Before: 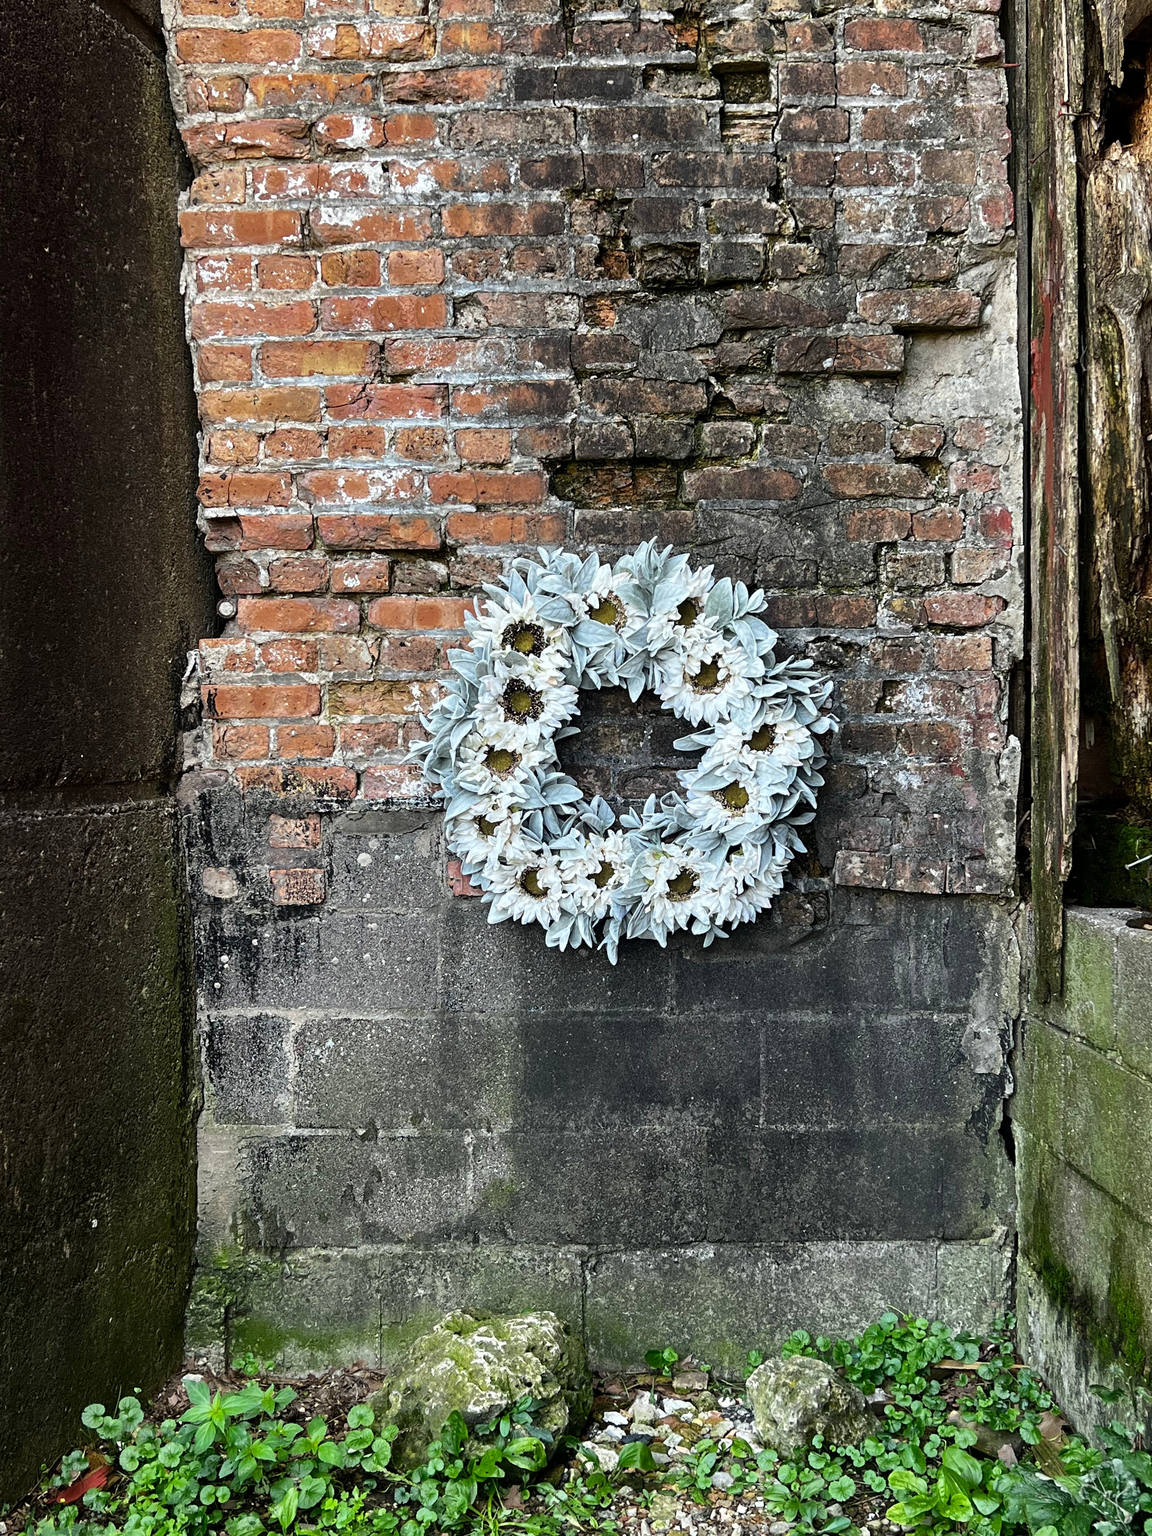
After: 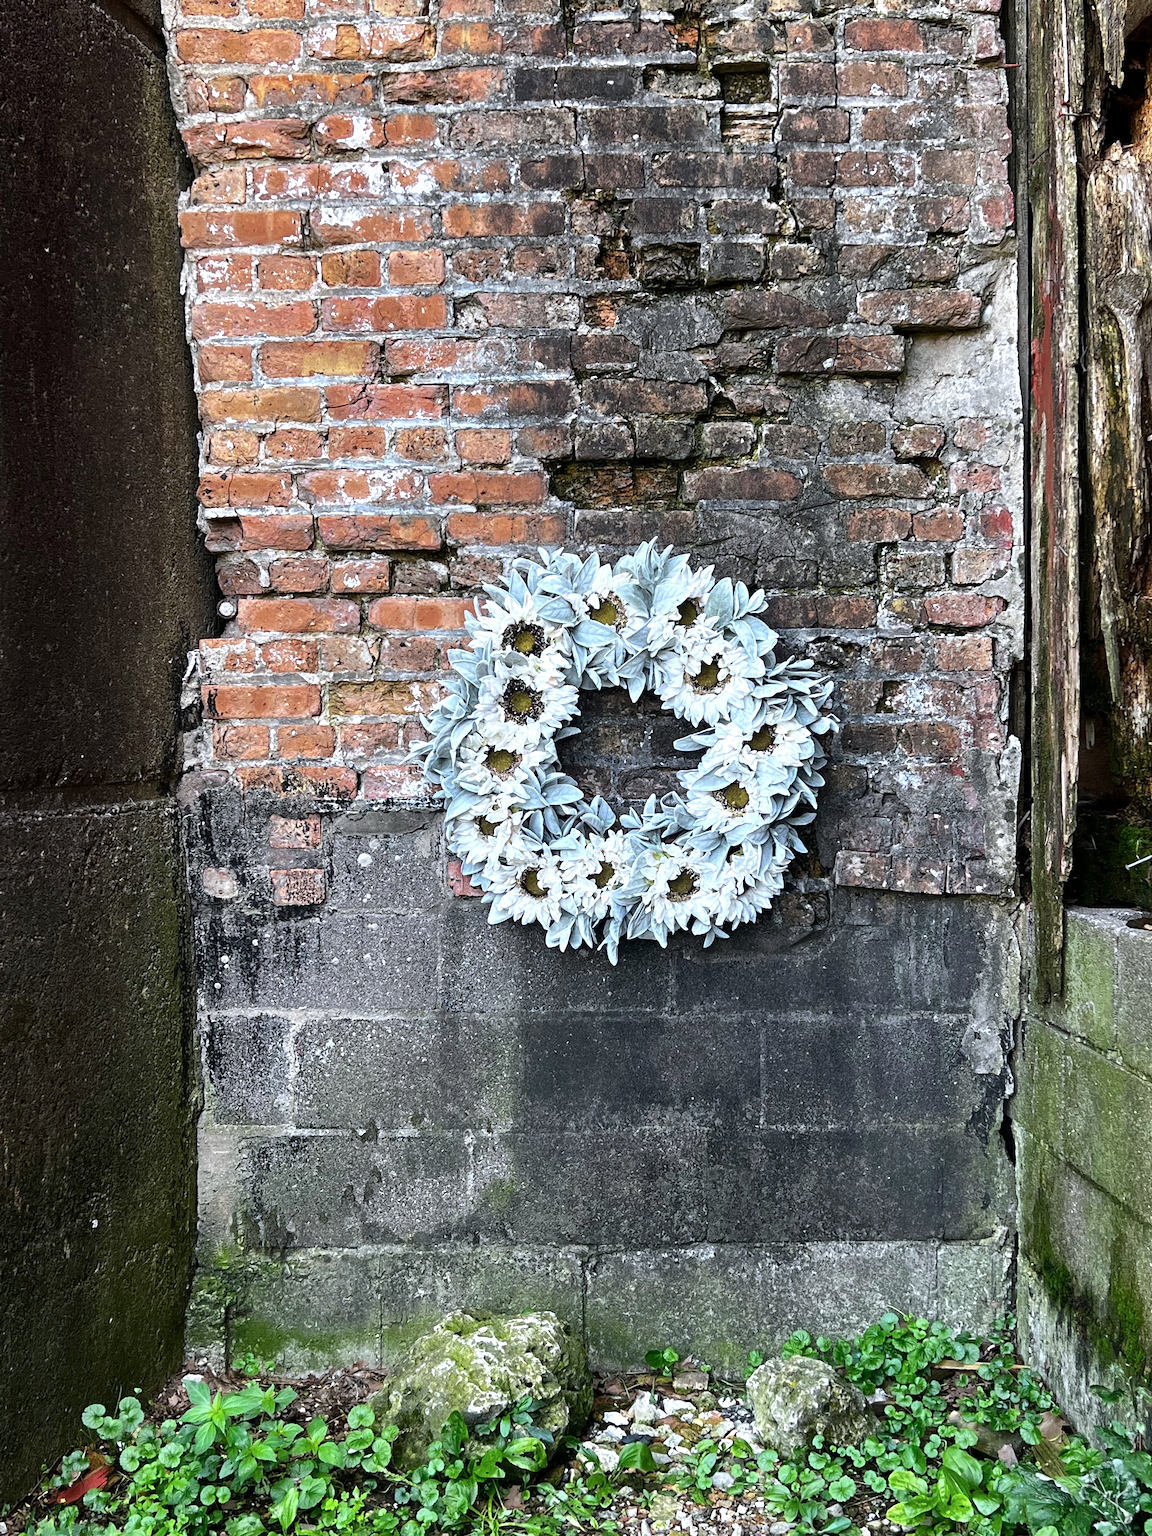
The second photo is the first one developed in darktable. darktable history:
color calibration: illuminant as shot in camera, x 0.358, y 0.373, temperature 4628.91 K
exposure: exposure 0.3 EV, compensate highlight preservation false
